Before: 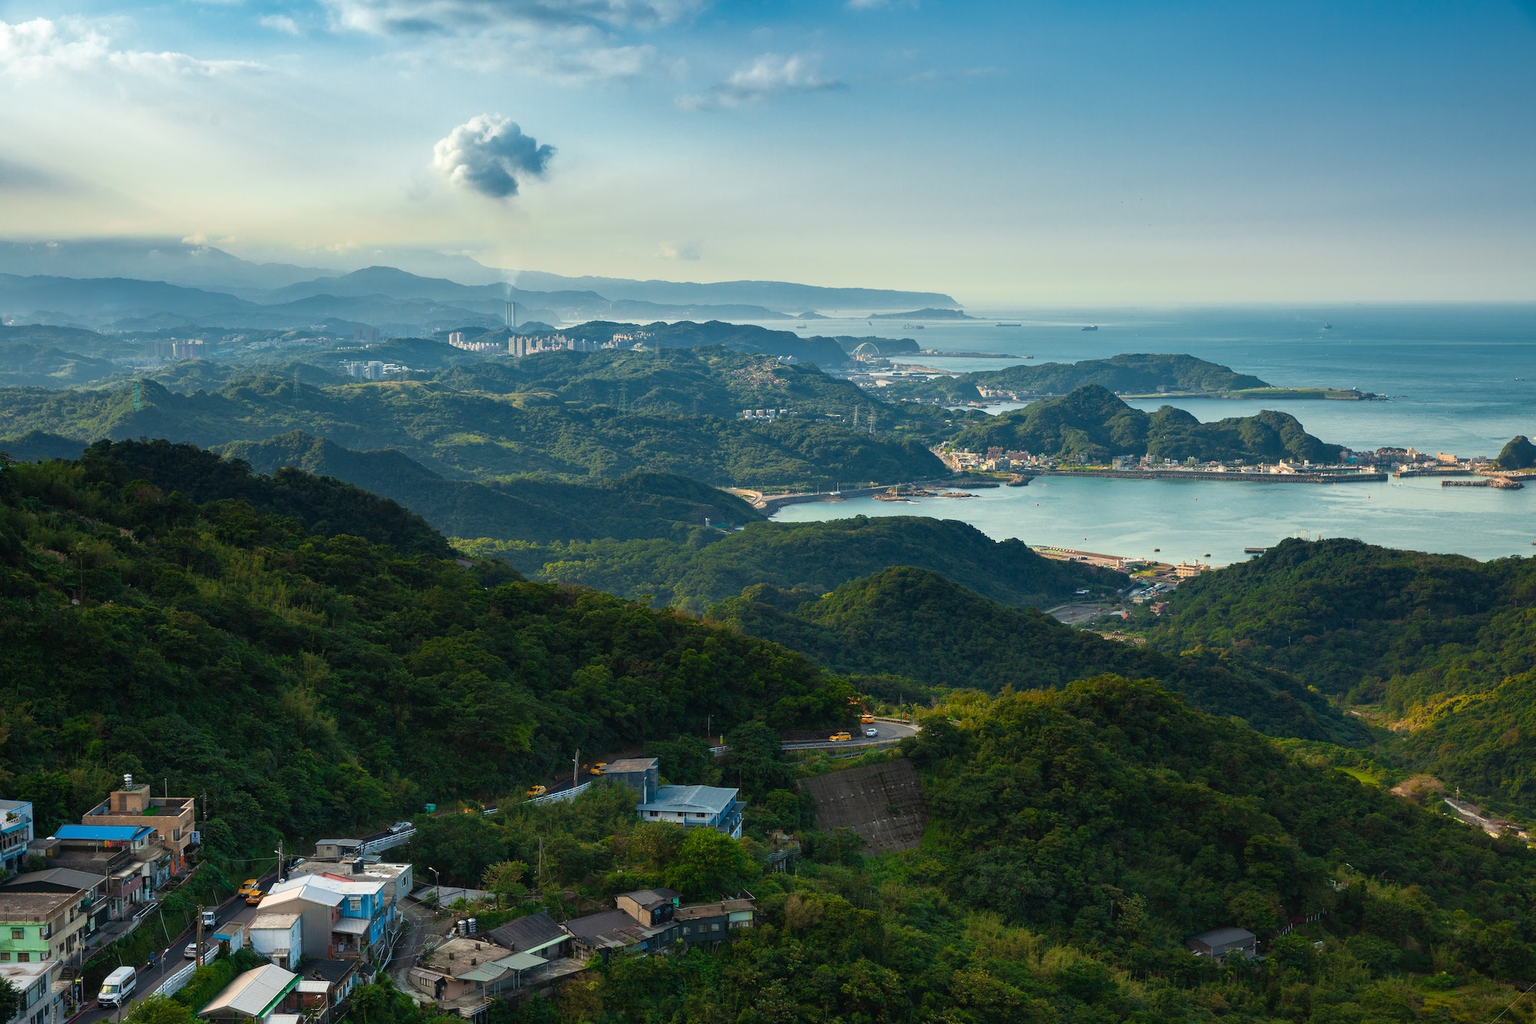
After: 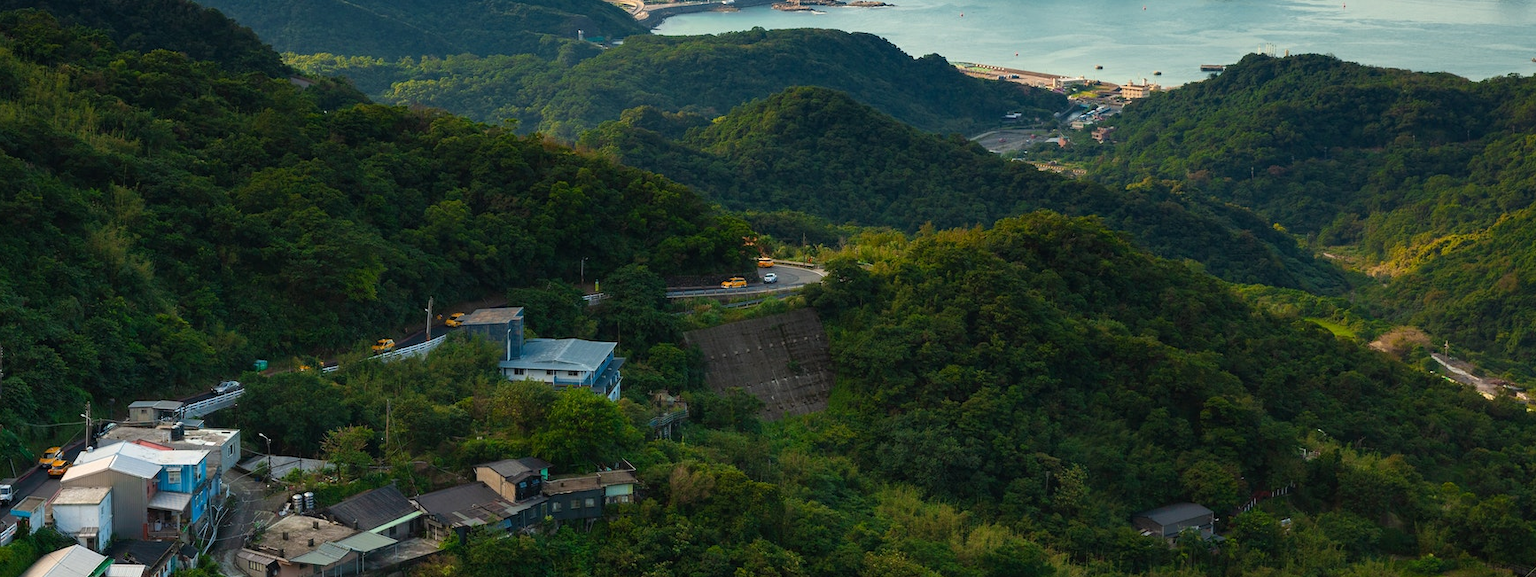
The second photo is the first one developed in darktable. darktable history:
crop and rotate: left 13.323%, top 48.084%, bottom 2.933%
